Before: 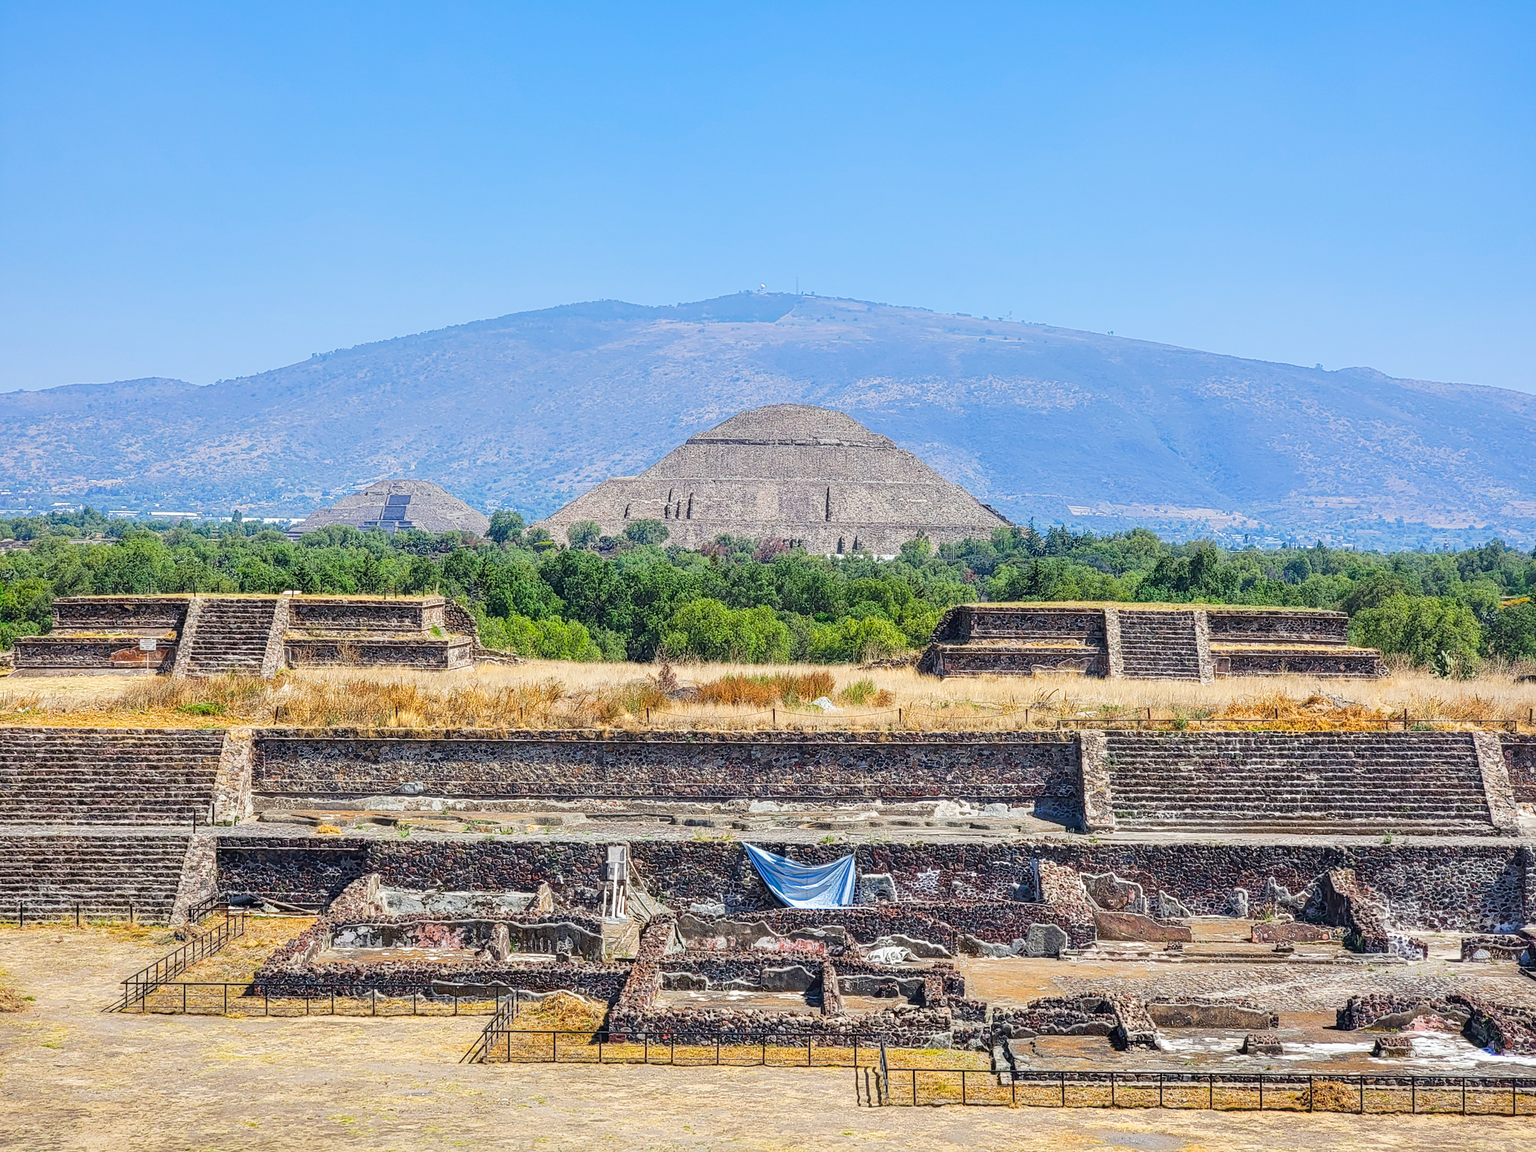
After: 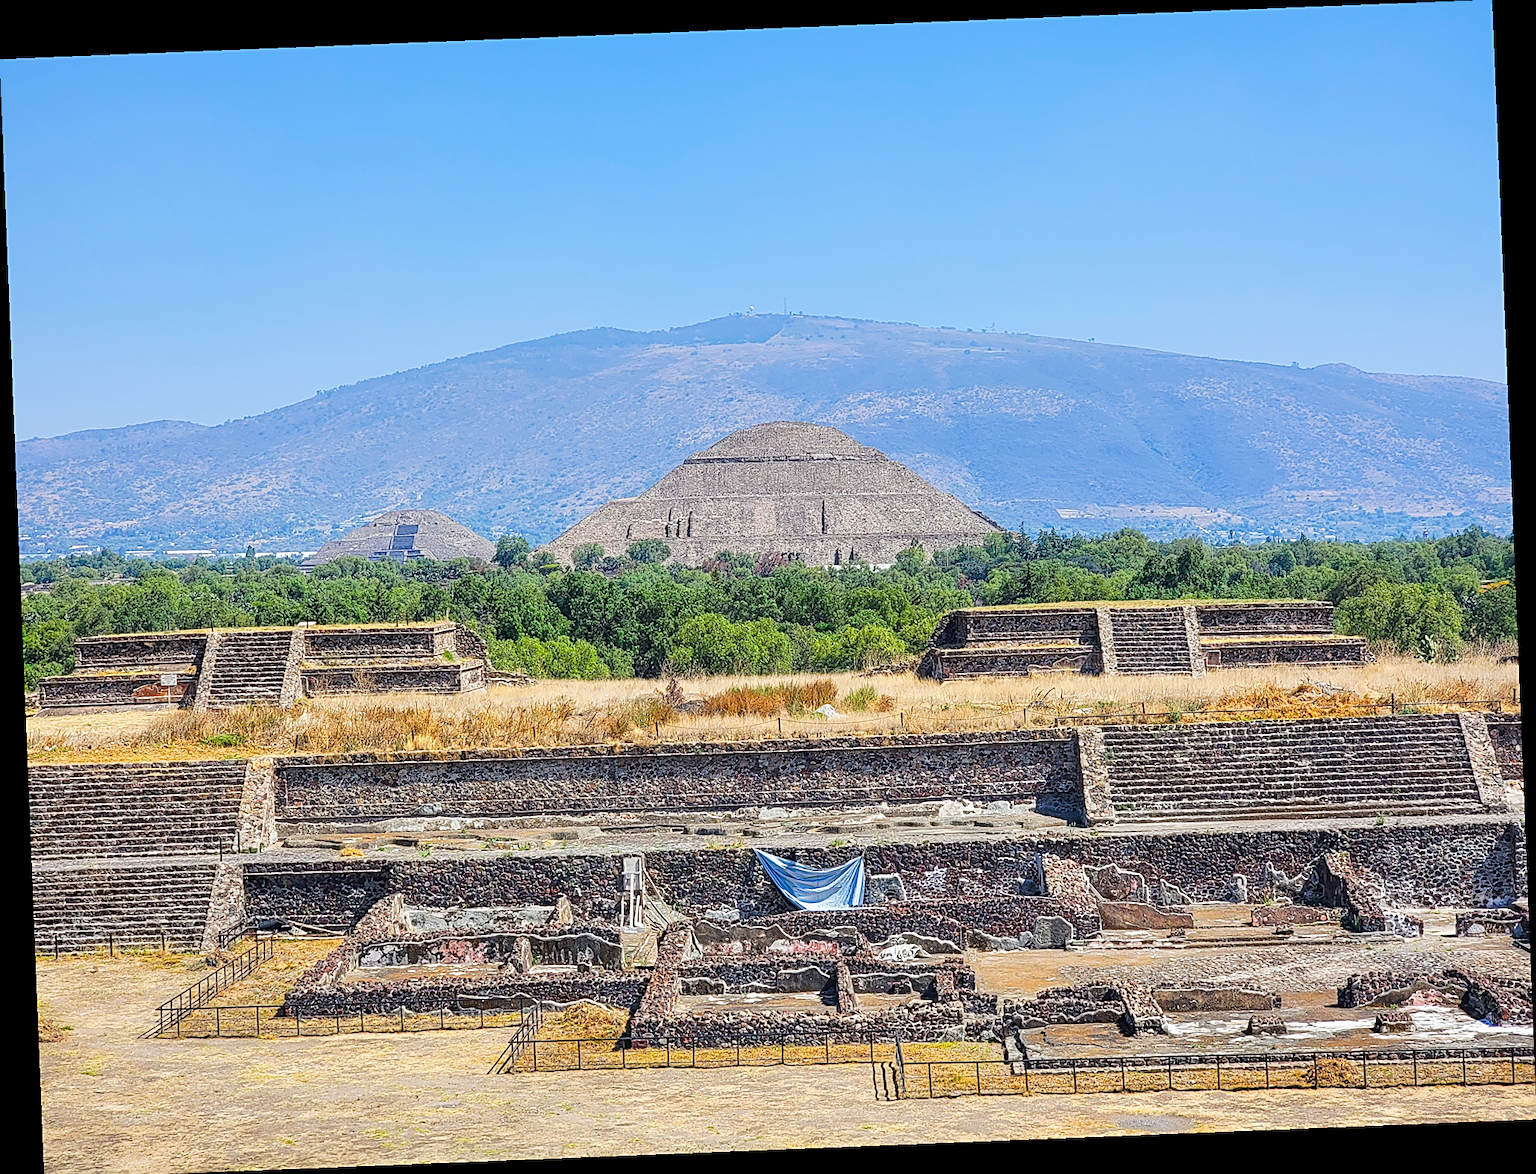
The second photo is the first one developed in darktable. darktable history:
sharpen: on, module defaults
crop: top 0.05%, bottom 0.098%
rotate and perspective: rotation -2.29°, automatic cropping off
